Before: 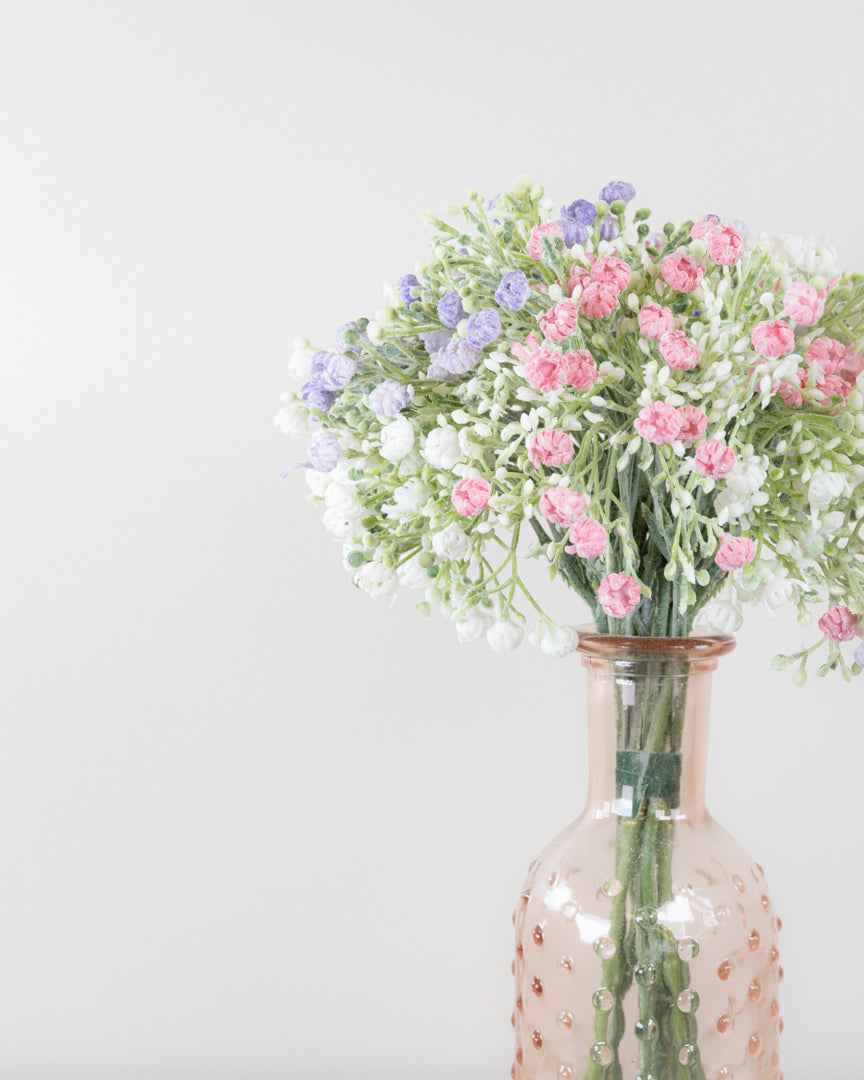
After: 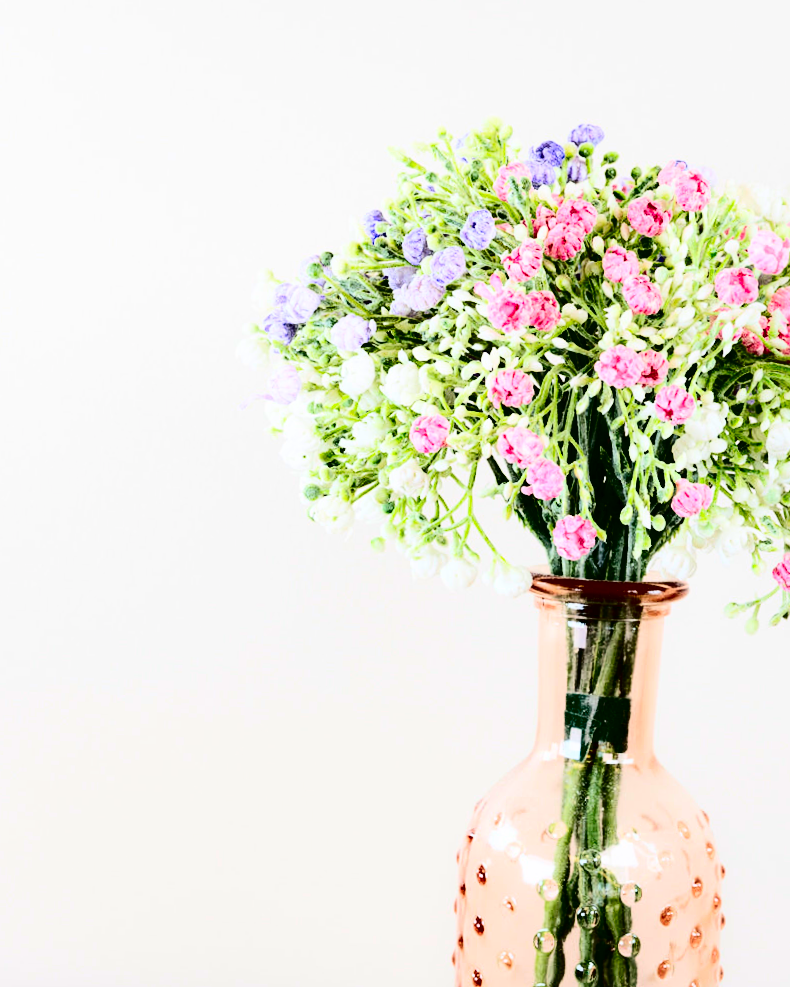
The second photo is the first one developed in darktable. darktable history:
contrast brightness saturation: contrast 0.77, brightness -1, saturation 1
color balance rgb: on, module defaults
crop and rotate: angle -1.96°, left 3.097%, top 4.154%, right 1.586%, bottom 0.529%
